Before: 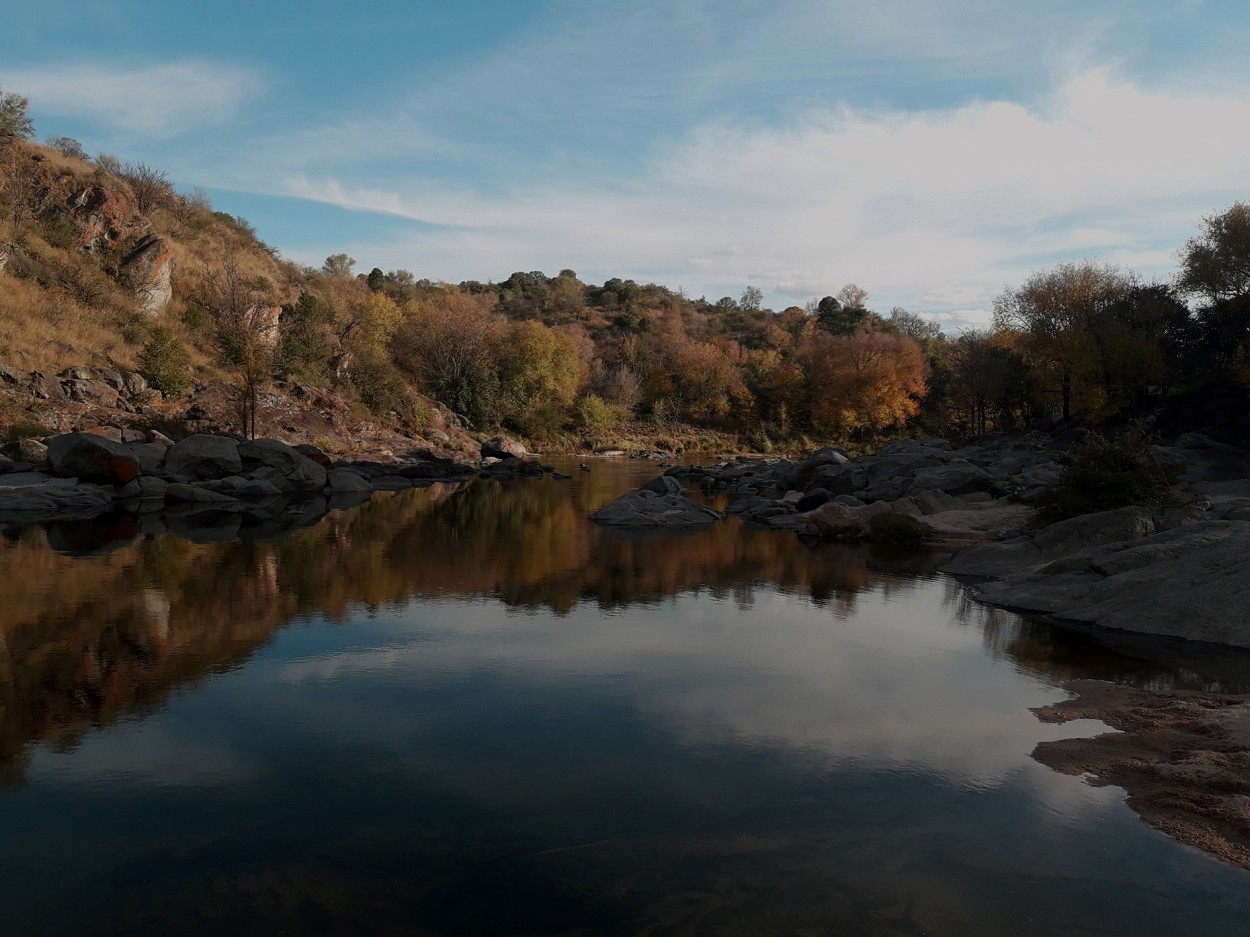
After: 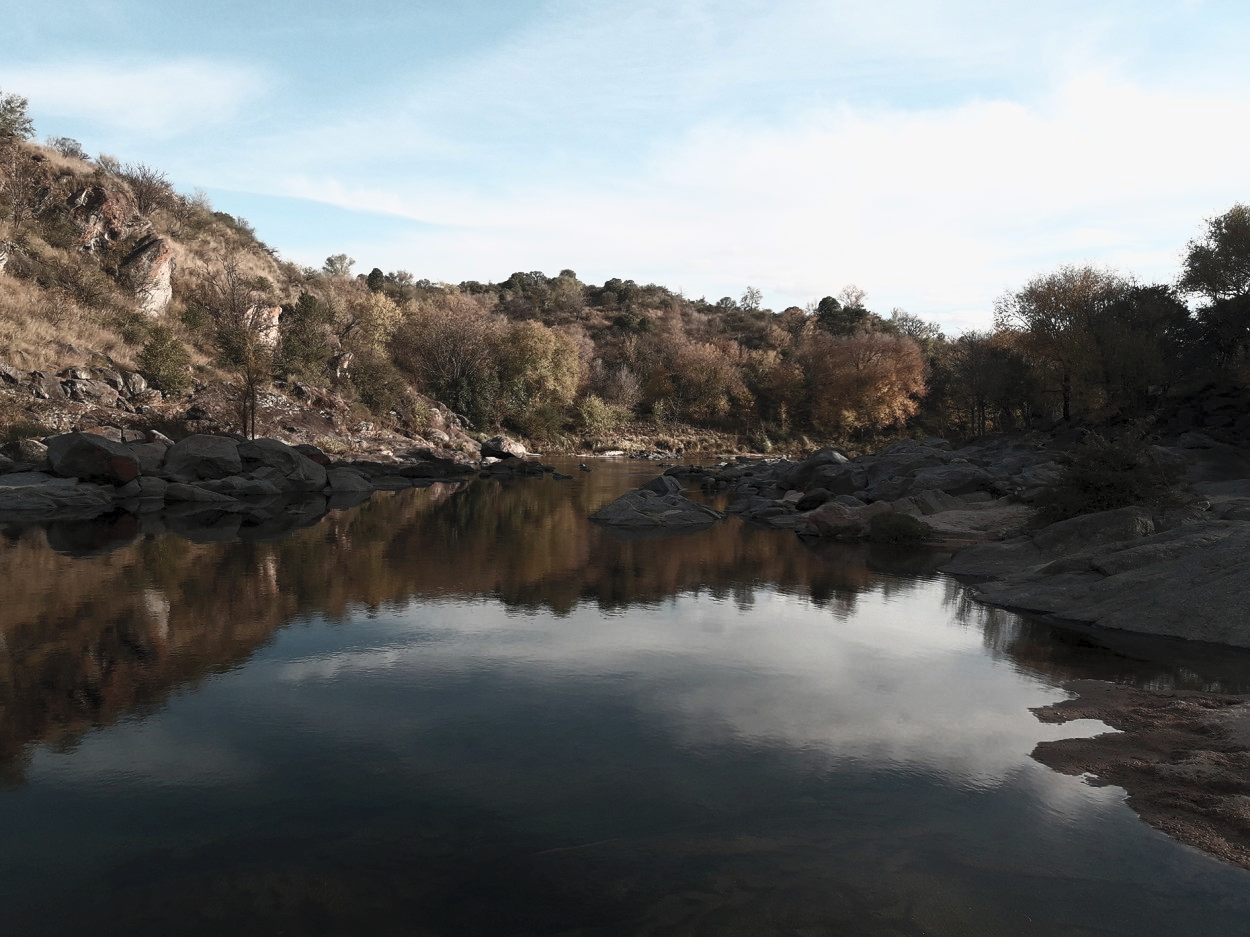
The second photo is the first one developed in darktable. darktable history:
contrast brightness saturation: contrast 0.586, brightness 0.574, saturation -0.334
